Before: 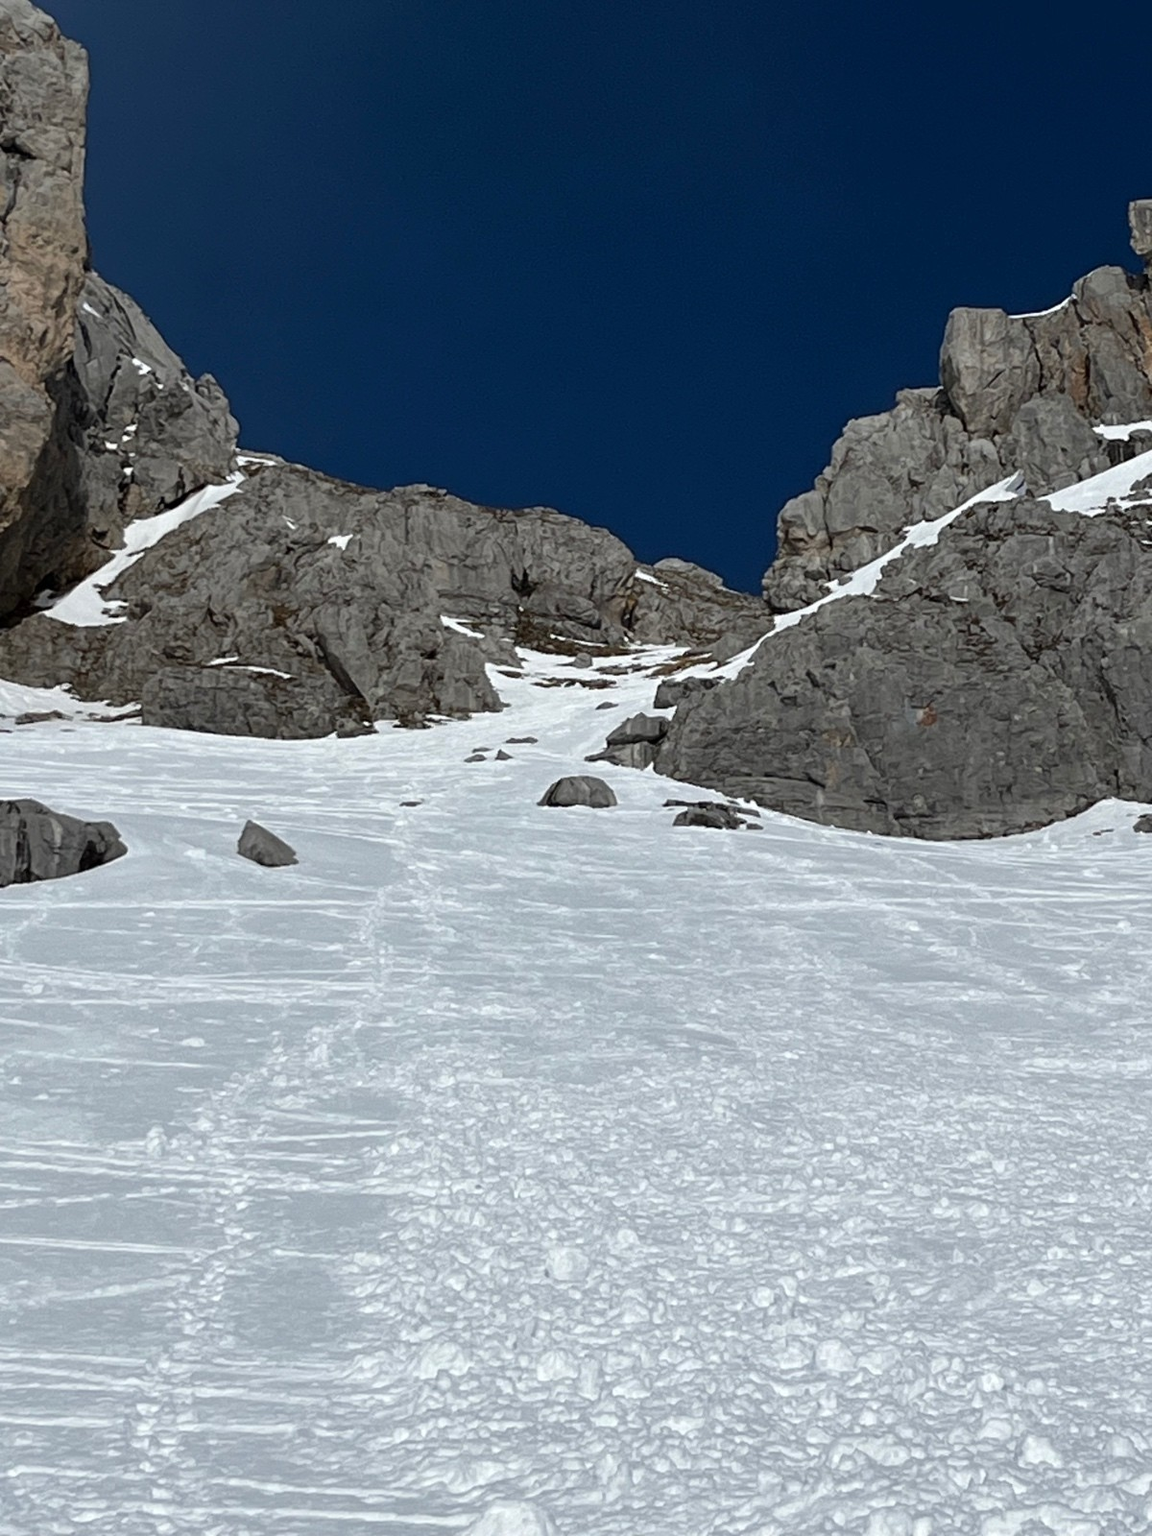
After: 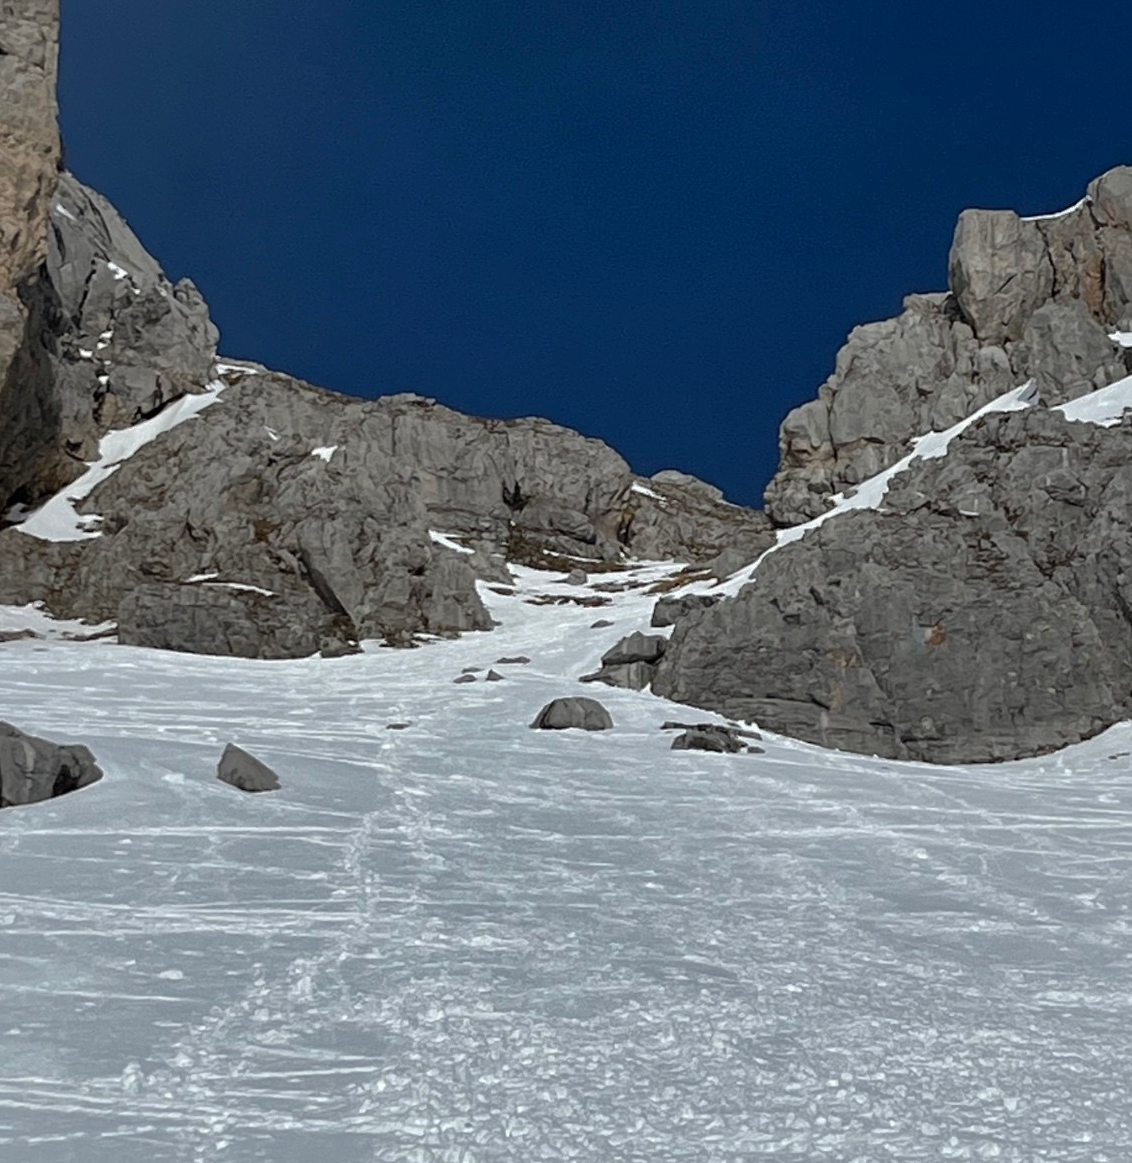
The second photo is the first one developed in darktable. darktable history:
crop: left 2.529%, top 6.988%, right 3.126%, bottom 20.324%
shadows and highlights: shadows 40.01, highlights -59.73
